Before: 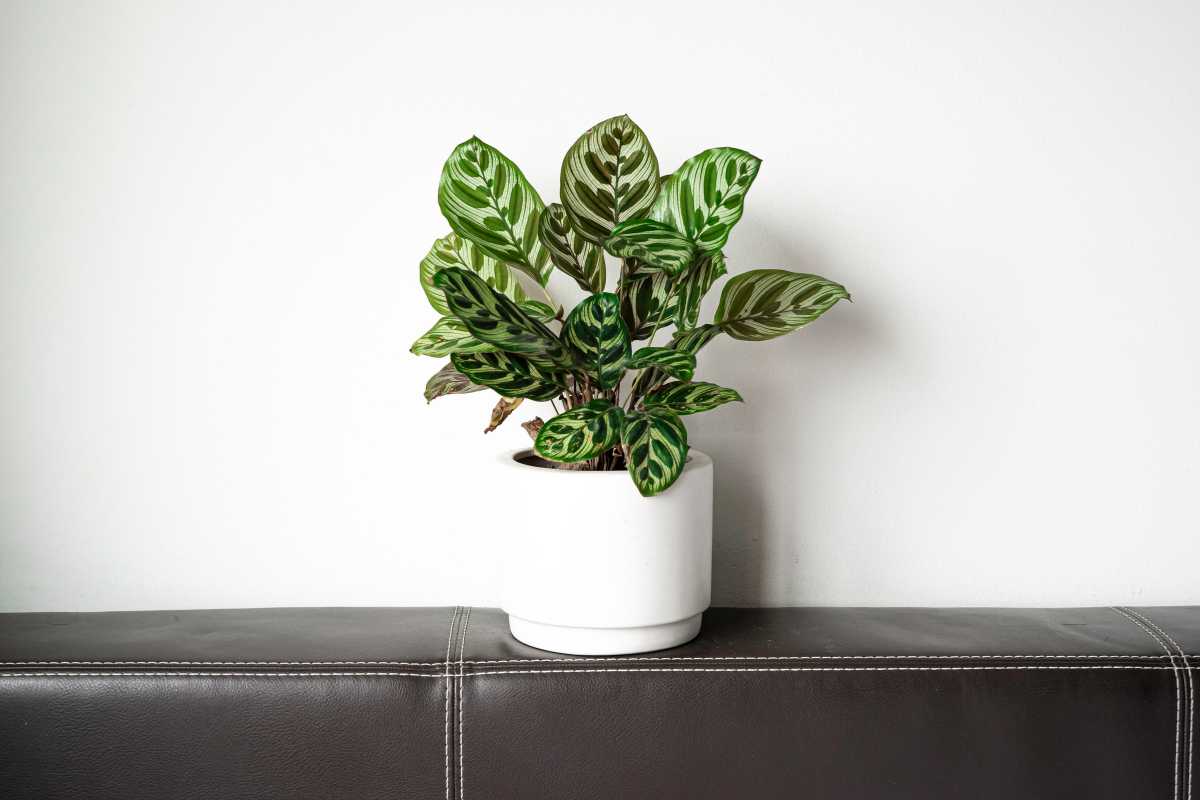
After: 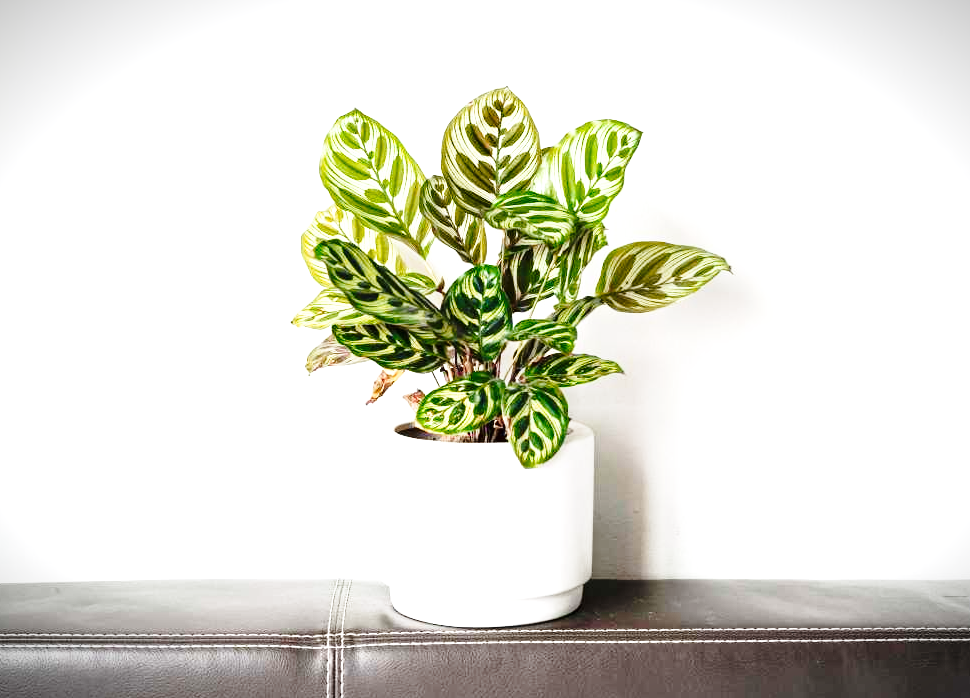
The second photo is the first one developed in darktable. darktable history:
crop: left 9.932%, top 3.537%, right 9.178%, bottom 9.146%
base curve: curves: ch0 [(0, 0) (0.028, 0.03) (0.121, 0.232) (0.46, 0.748) (0.859, 0.968) (1, 1)], preserve colors none
exposure: black level correction 0, exposure 0.892 EV, compensate exposure bias true, compensate highlight preservation false
color zones: curves: ch1 [(0.239, 0.552) (0.75, 0.5)]; ch2 [(0.25, 0.462) (0.749, 0.457)]
color correction: highlights a* 0.017, highlights b* -0.288
vignetting: fall-off start 100.7%, width/height ratio 1.319
